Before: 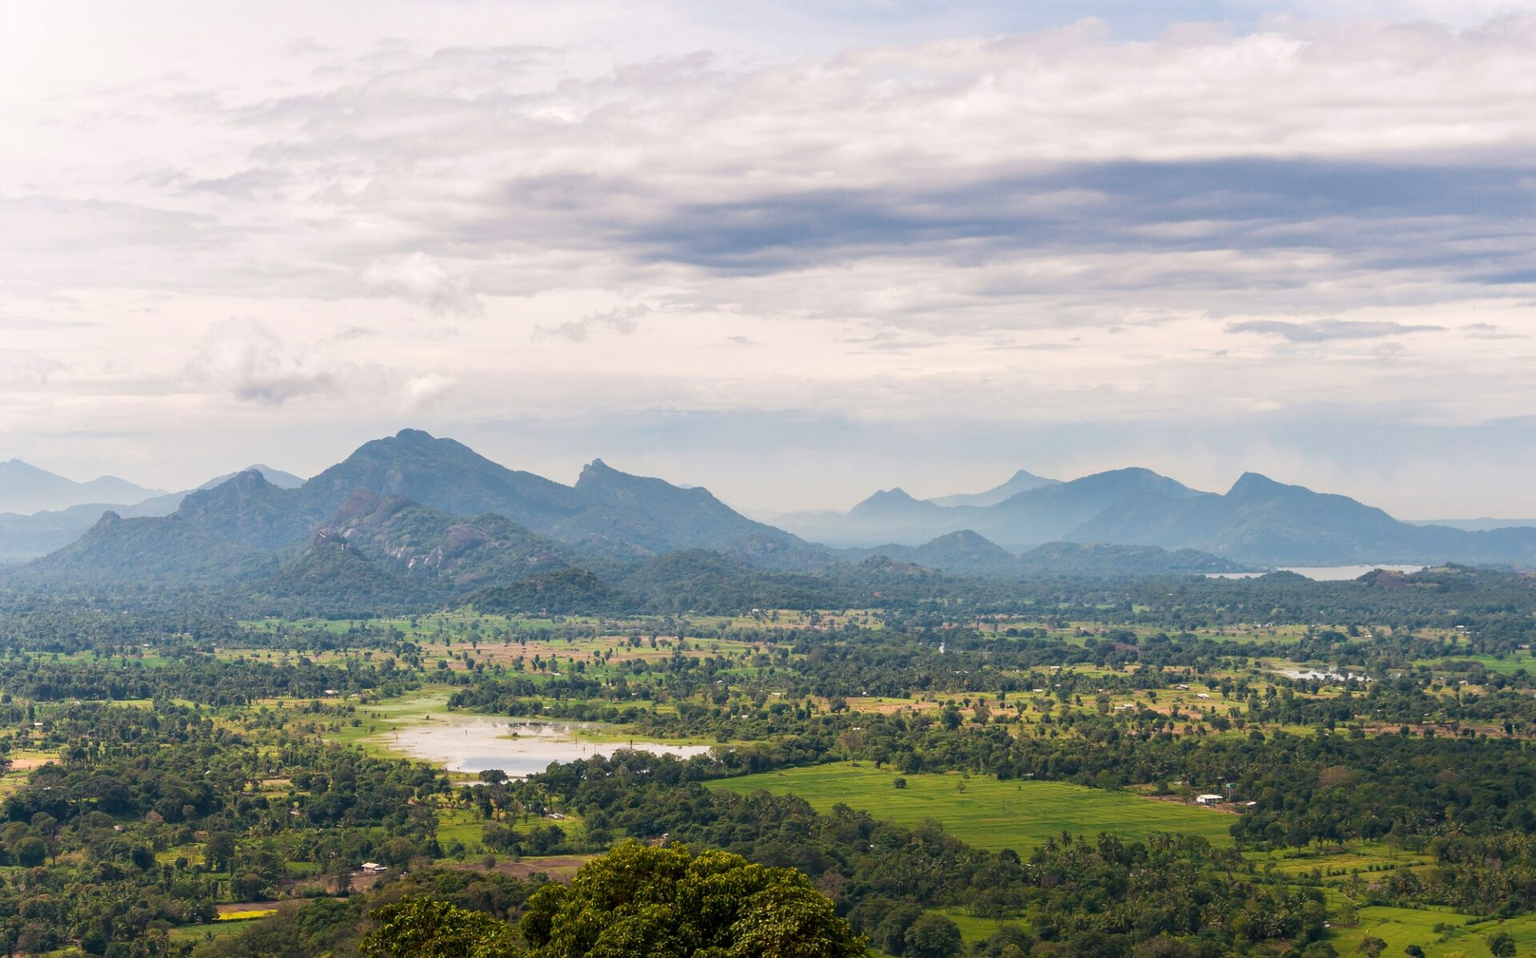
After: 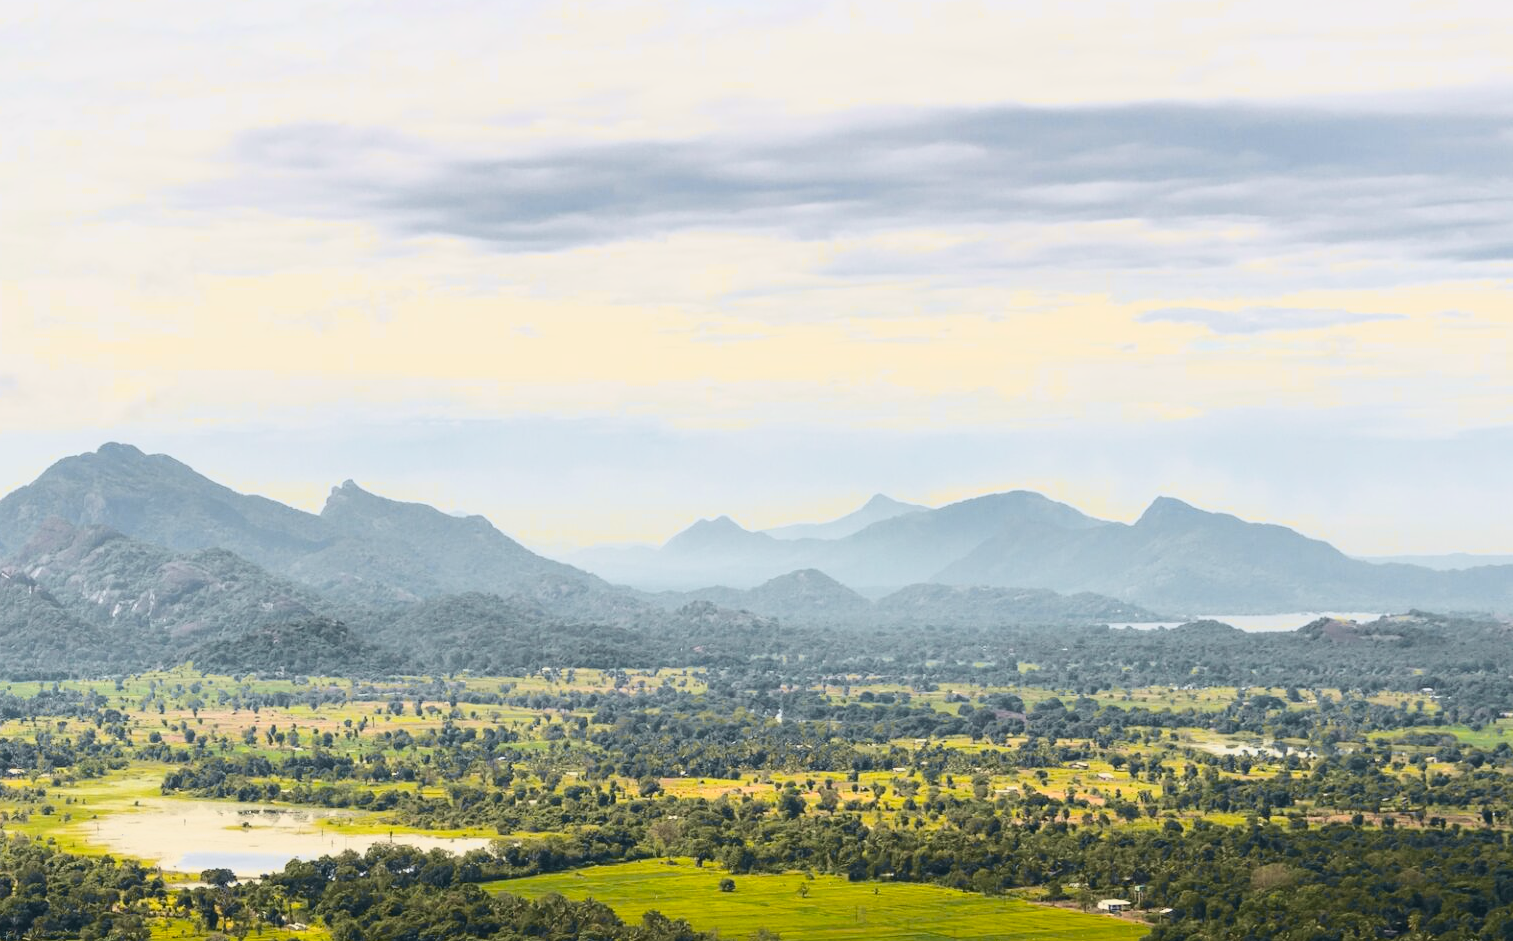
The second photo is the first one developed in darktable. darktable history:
crop and rotate: left 20.773%, top 7.929%, right 0.383%, bottom 13.459%
tone curve: curves: ch0 [(0, 0.029) (0.087, 0.084) (0.227, 0.239) (0.46, 0.576) (0.657, 0.796) (0.861, 0.932) (0.997, 0.951)]; ch1 [(0, 0) (0.353, 0.344) (0.45, 0.46) (0.502, 0.494) (0.534, 0.523) (0.573, 0.576) (0.602, 0.631) (0.647, 0.669) (1, 1)]; ch2 [(0, 0) (0.333, 0.346) (0.385, 0.395) (0.44, 0.466) (0.5, 0.493) (0.521, 0.56) (0.553, 0.579) (0.573, 0.599) (0.667, 0.777) (1, 1)], color space Lab, independent channels, preserve colors none
